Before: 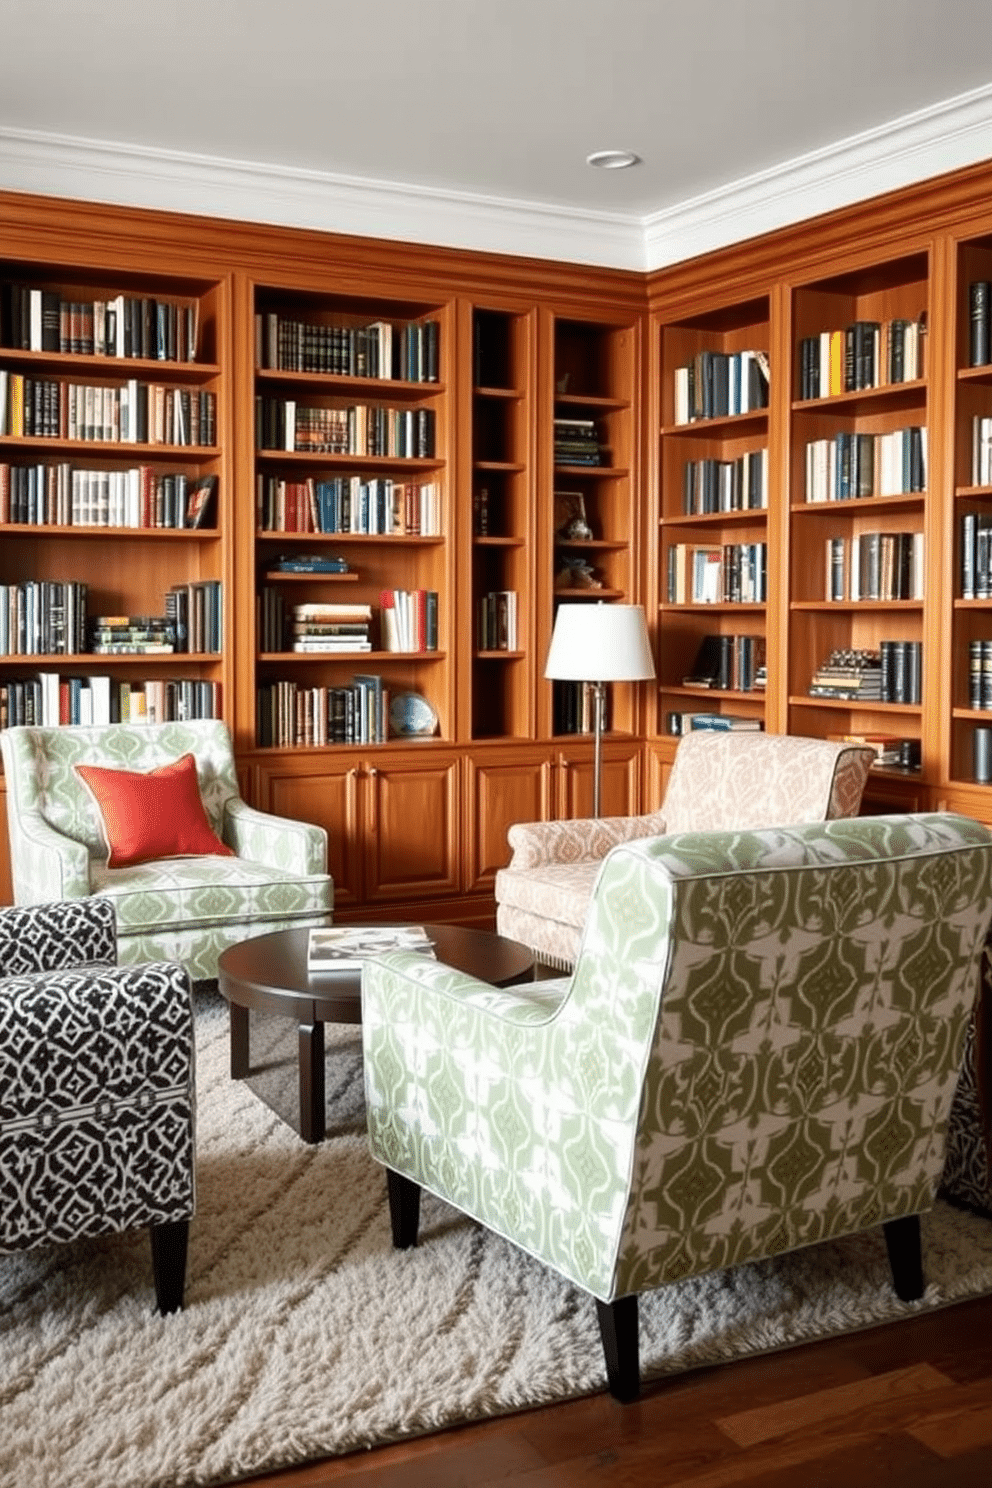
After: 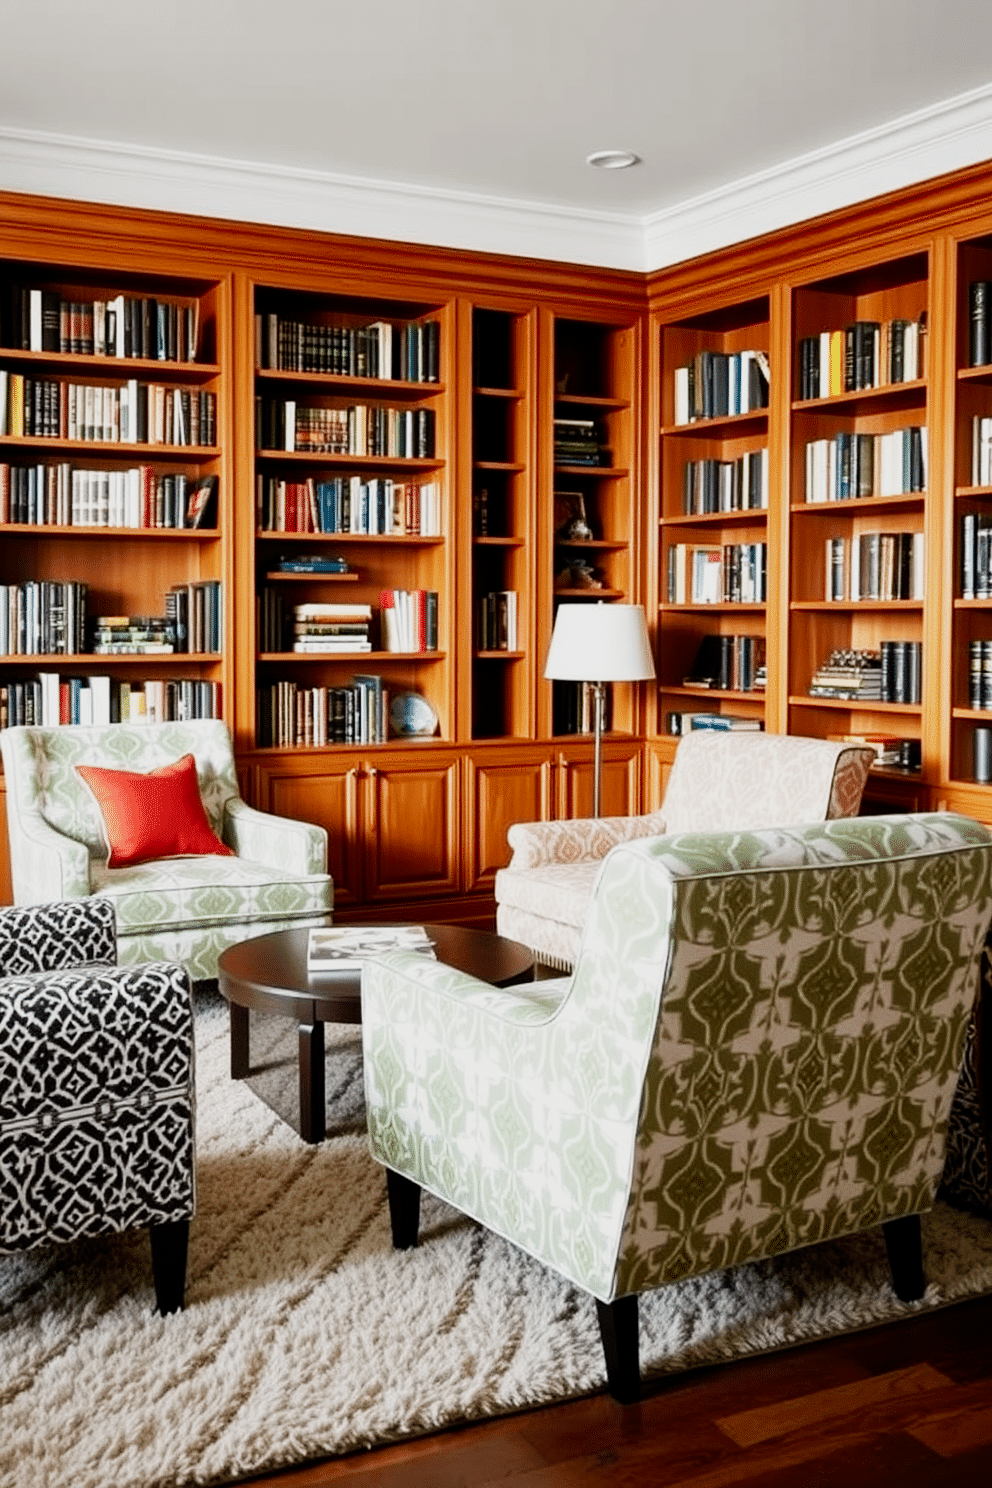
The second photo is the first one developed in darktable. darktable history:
filmic rgb: black relative exposure -16 EV, white relative exposure 5.31 EV, hardness 5.9, contrast 1.25, preserve chrominance no, color science v5 (2021)
exposure: exposure 0.131 EV, compensate highlight preservation false
